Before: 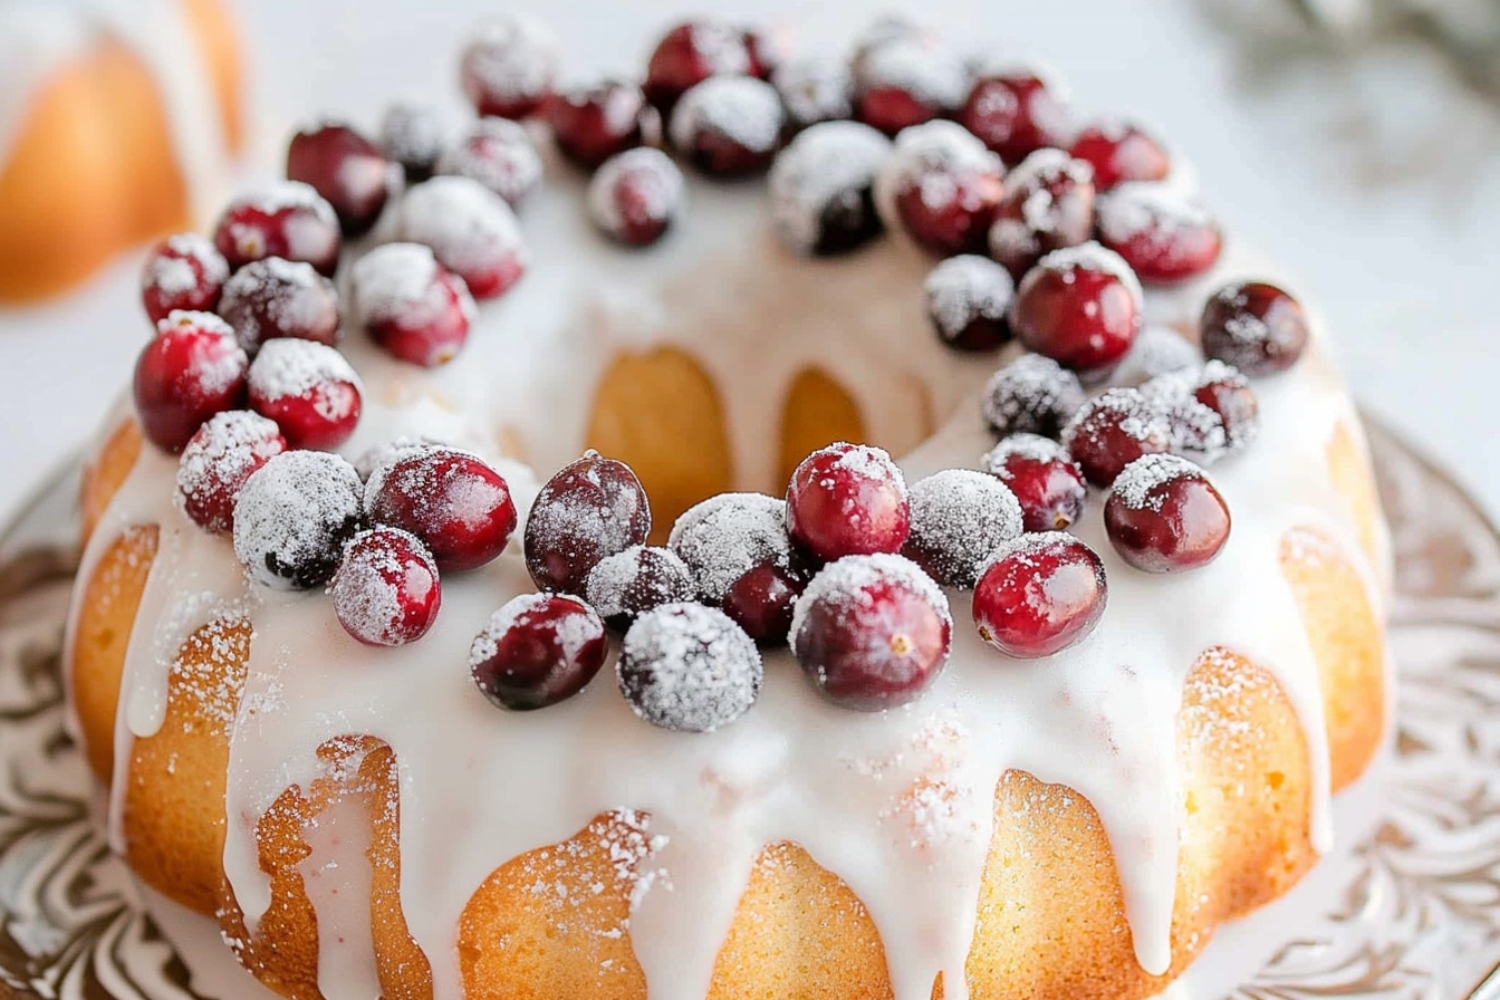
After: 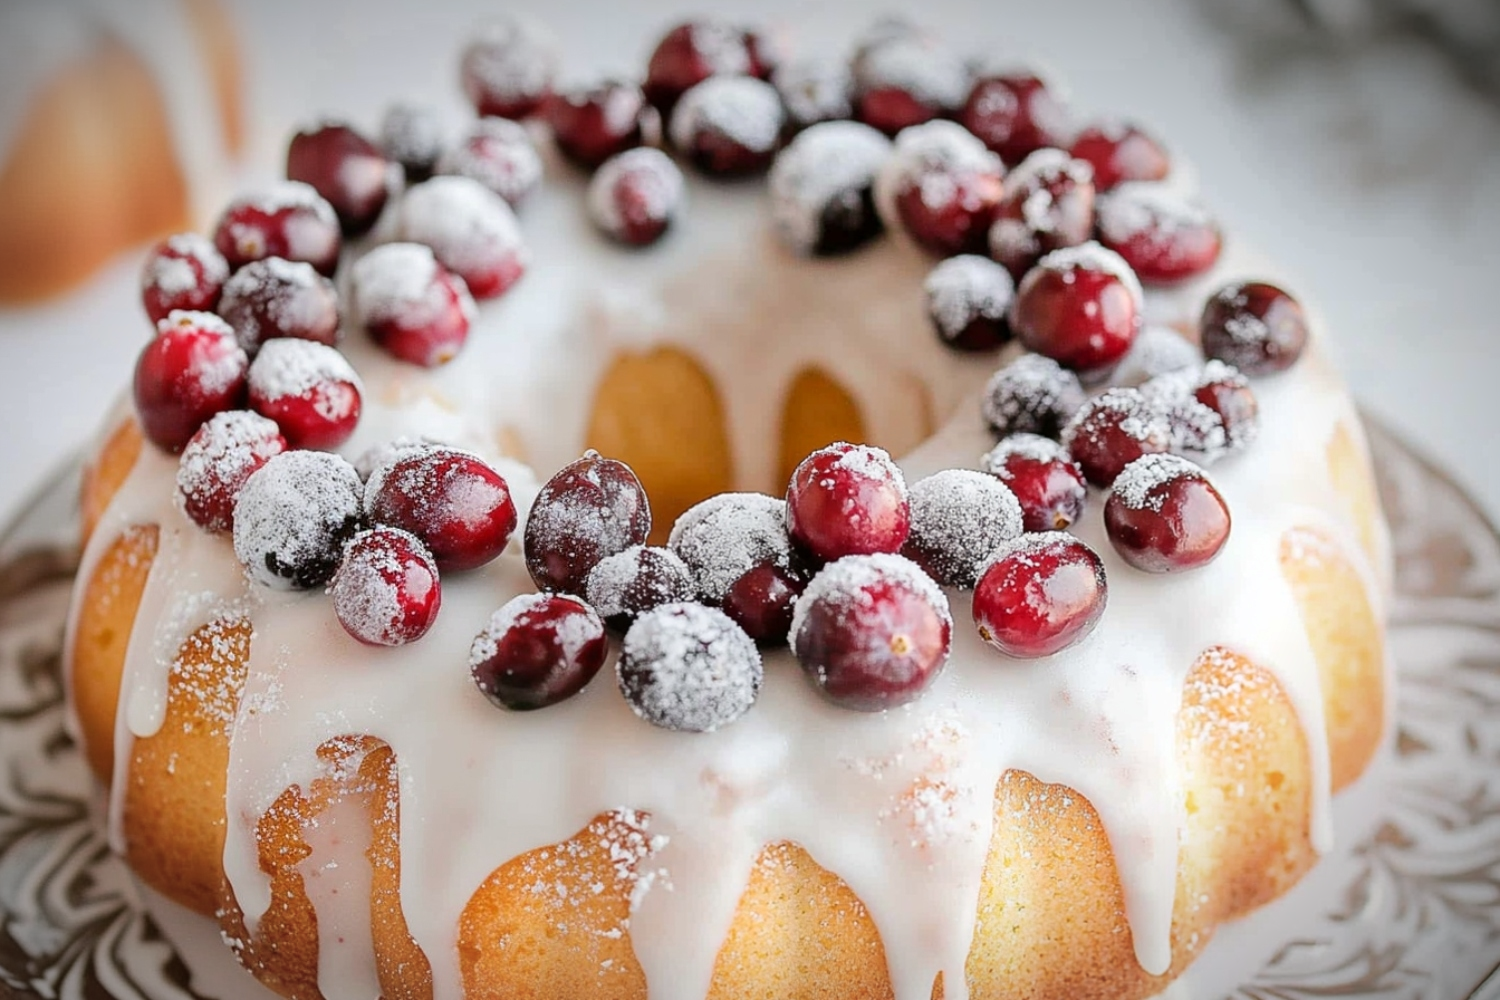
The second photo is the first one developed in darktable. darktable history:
vignetting: fall-off radius 59.88%, brightness -0.707, saturation -0.486, center (-0.075, 0.071), automatic ratio true
